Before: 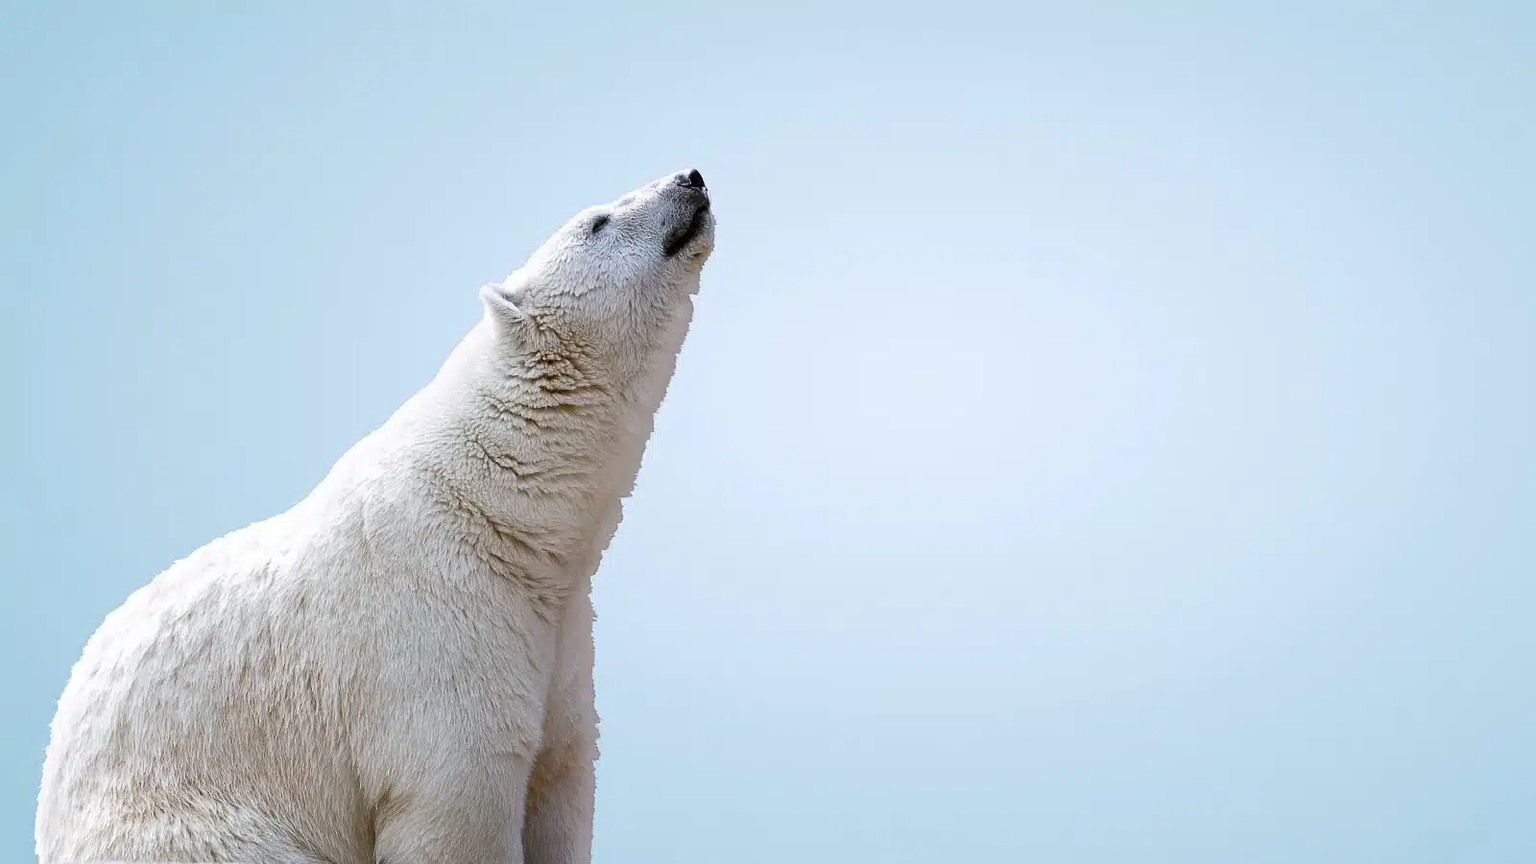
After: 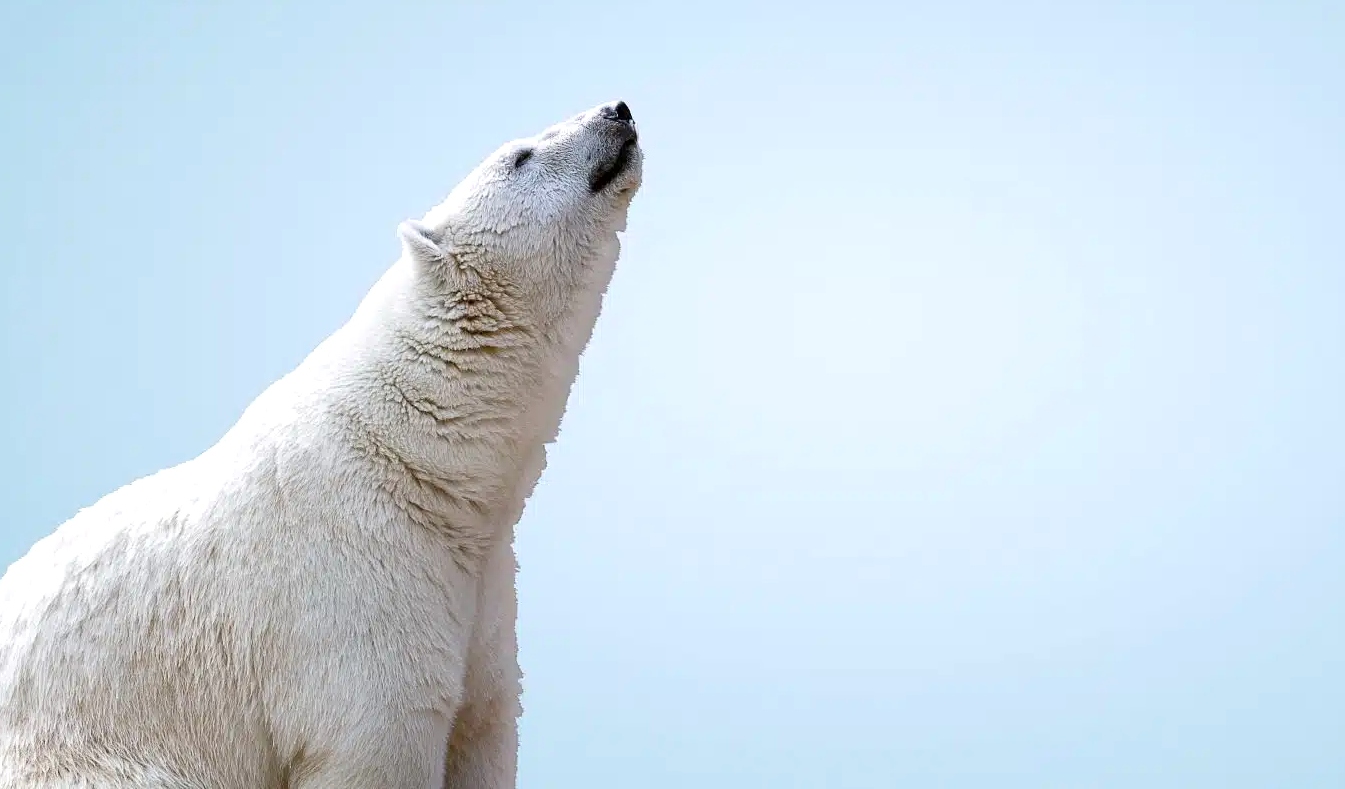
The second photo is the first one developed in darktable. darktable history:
exposure: black level correction 0.001, exposure 0.144 EV, compensate highlight preservation false
crop: left 6.376%, top 8.414%, right 9.539%, bottom 3.822%
